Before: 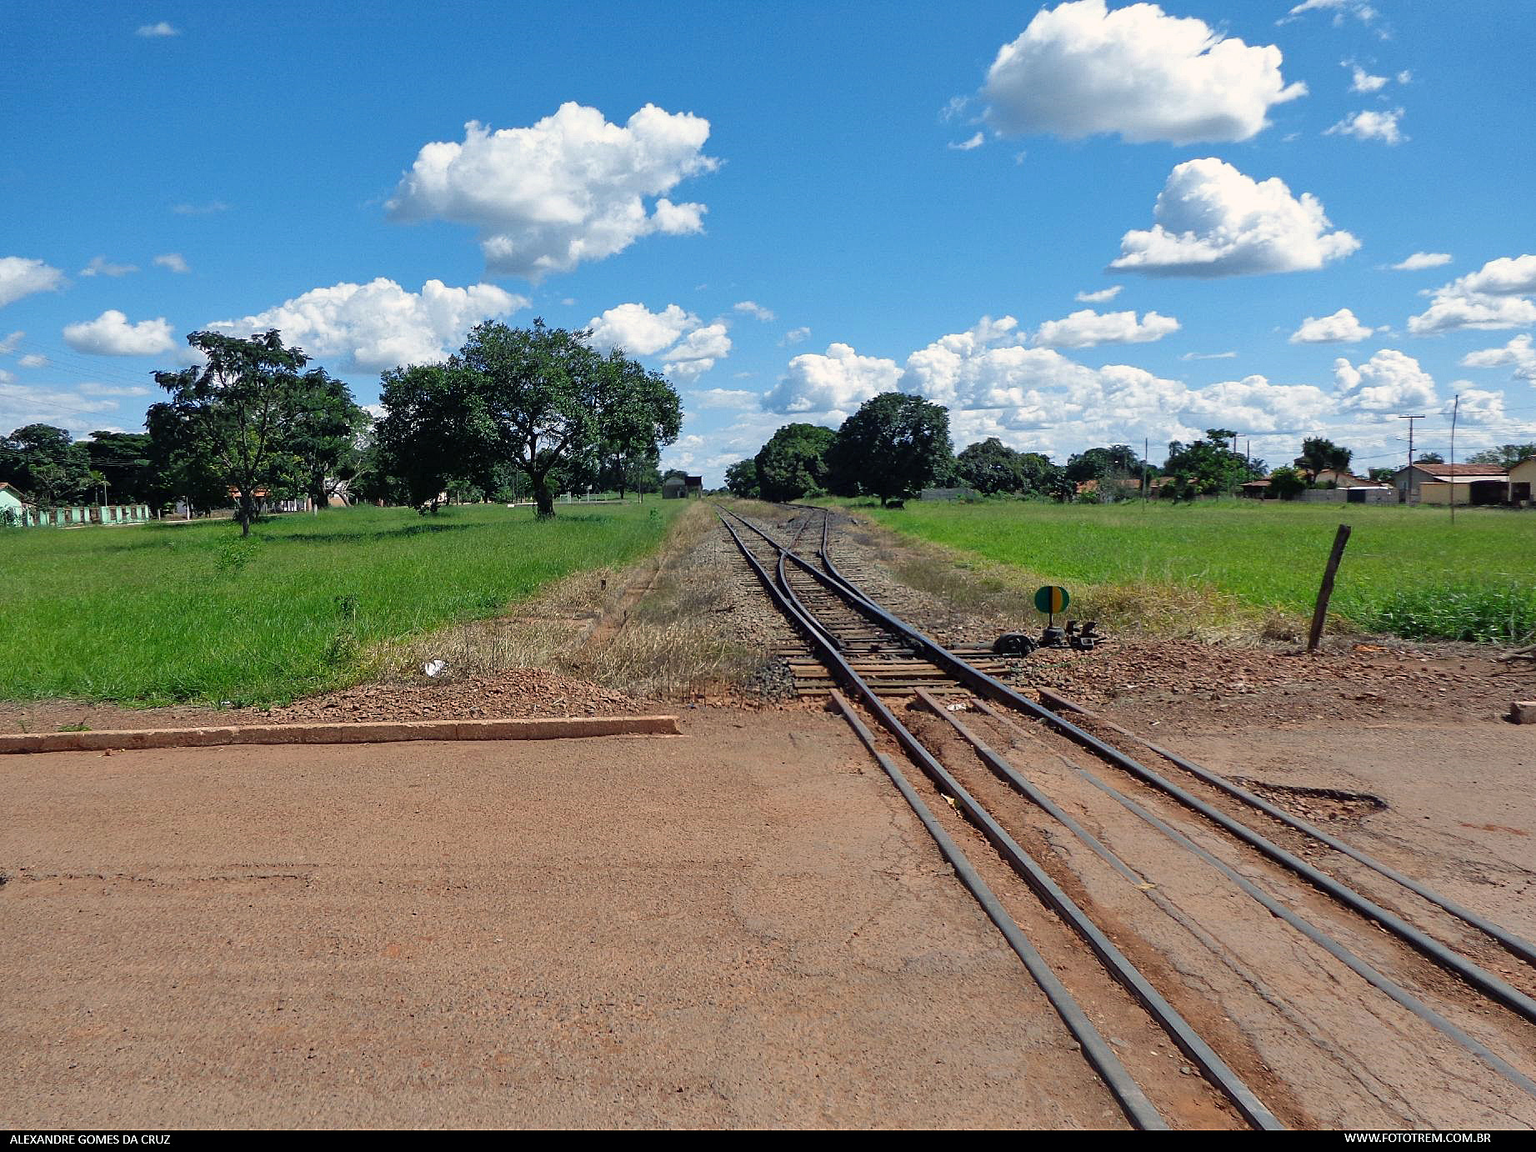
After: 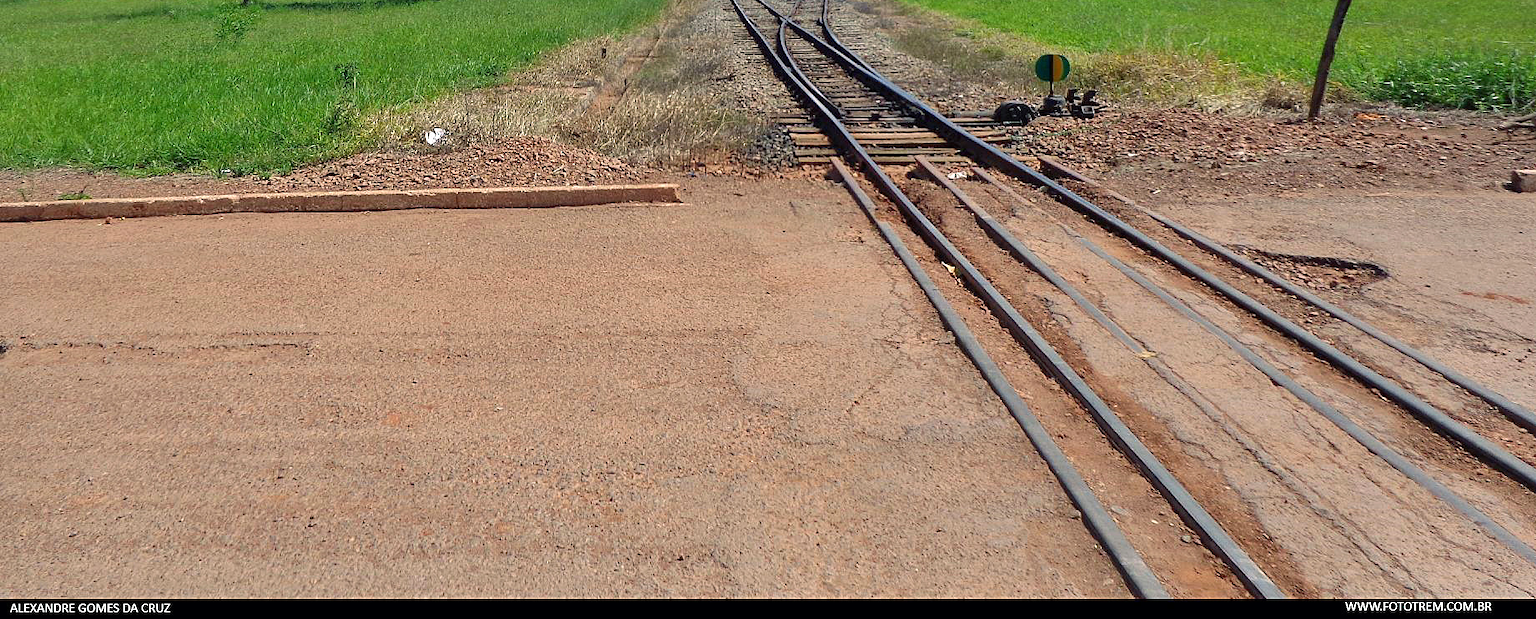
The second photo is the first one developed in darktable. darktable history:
exposure: exposure 0.4 EV, compensate highlight preservation false
tone equalizer: on, module defaults
crop and rotate: top 46.237%
